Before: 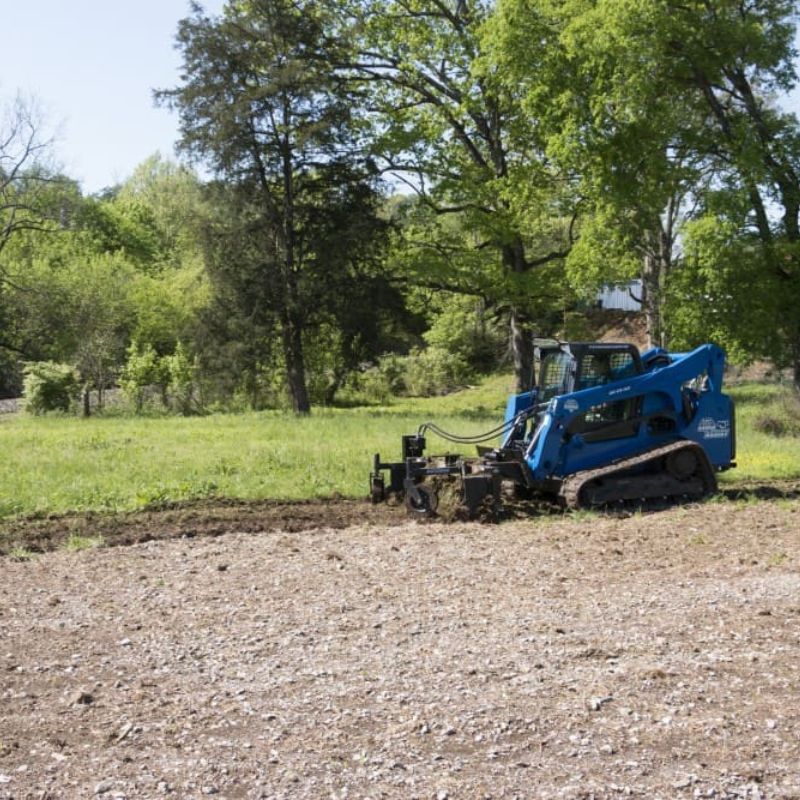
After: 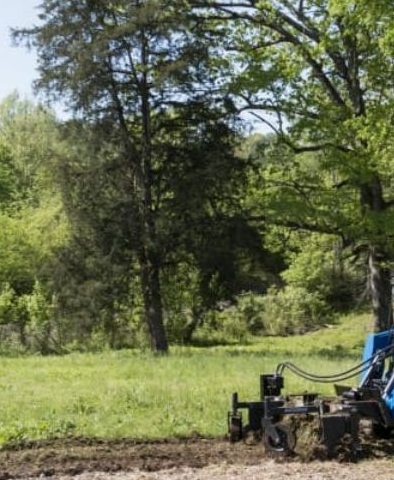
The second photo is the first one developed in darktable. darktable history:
crop: left 17.835%, top 7.675%, right 32.881%, bottom 32.213%
local contrast: highlights 61%, shadows 106%, detail 107%, midtone range 0.529
